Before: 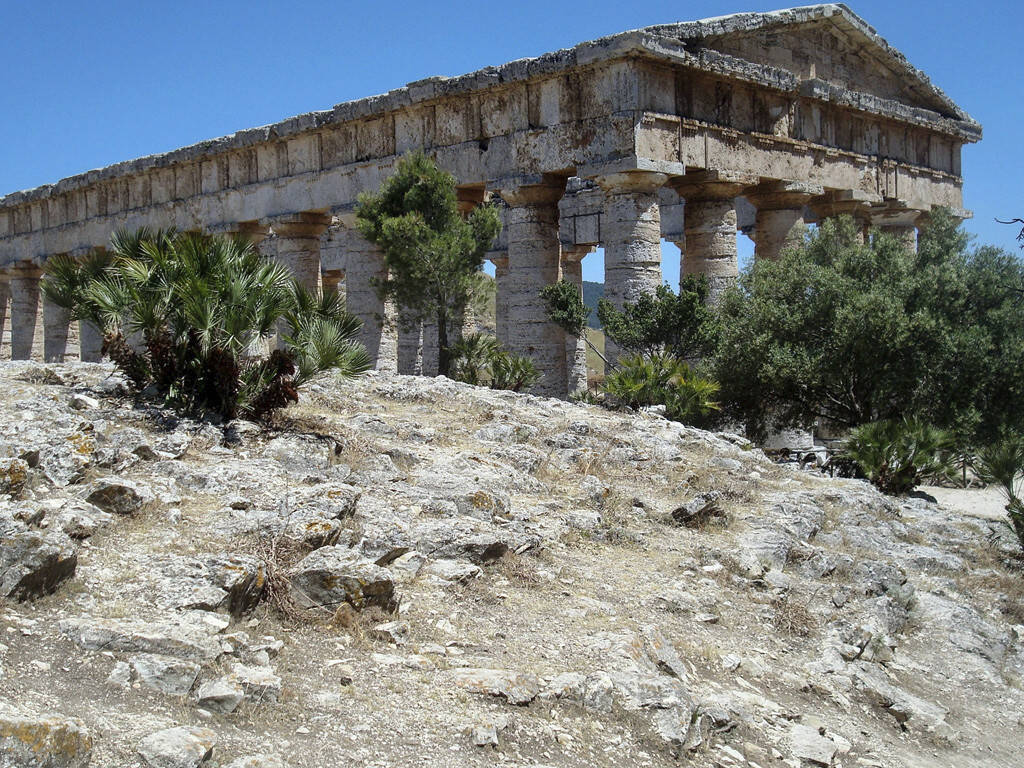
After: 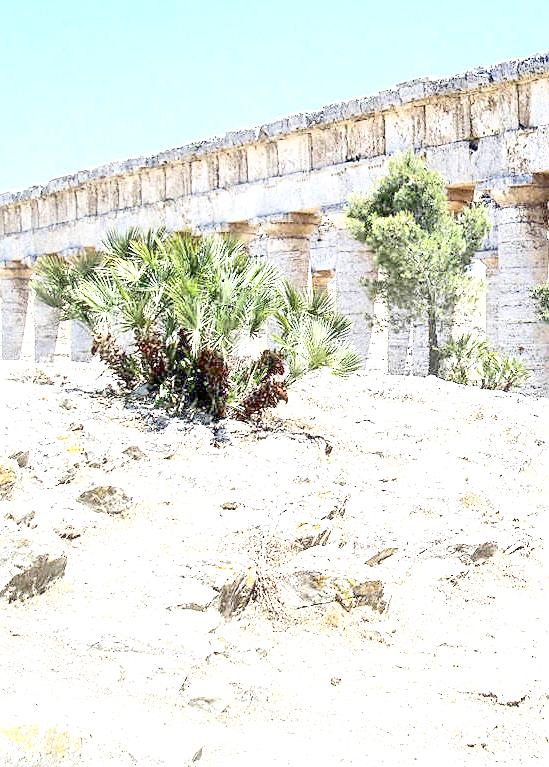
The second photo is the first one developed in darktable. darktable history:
crop: left 1.022%, right 45.362%, bottom 0.09%
exposure: black level correction 0, exposure 1.123 EV, compensate highlight preservation false
sharpen: on, module defaults
contrast brightness saturation: contrast 0.217, brightness -0.19, saturation 0.244
